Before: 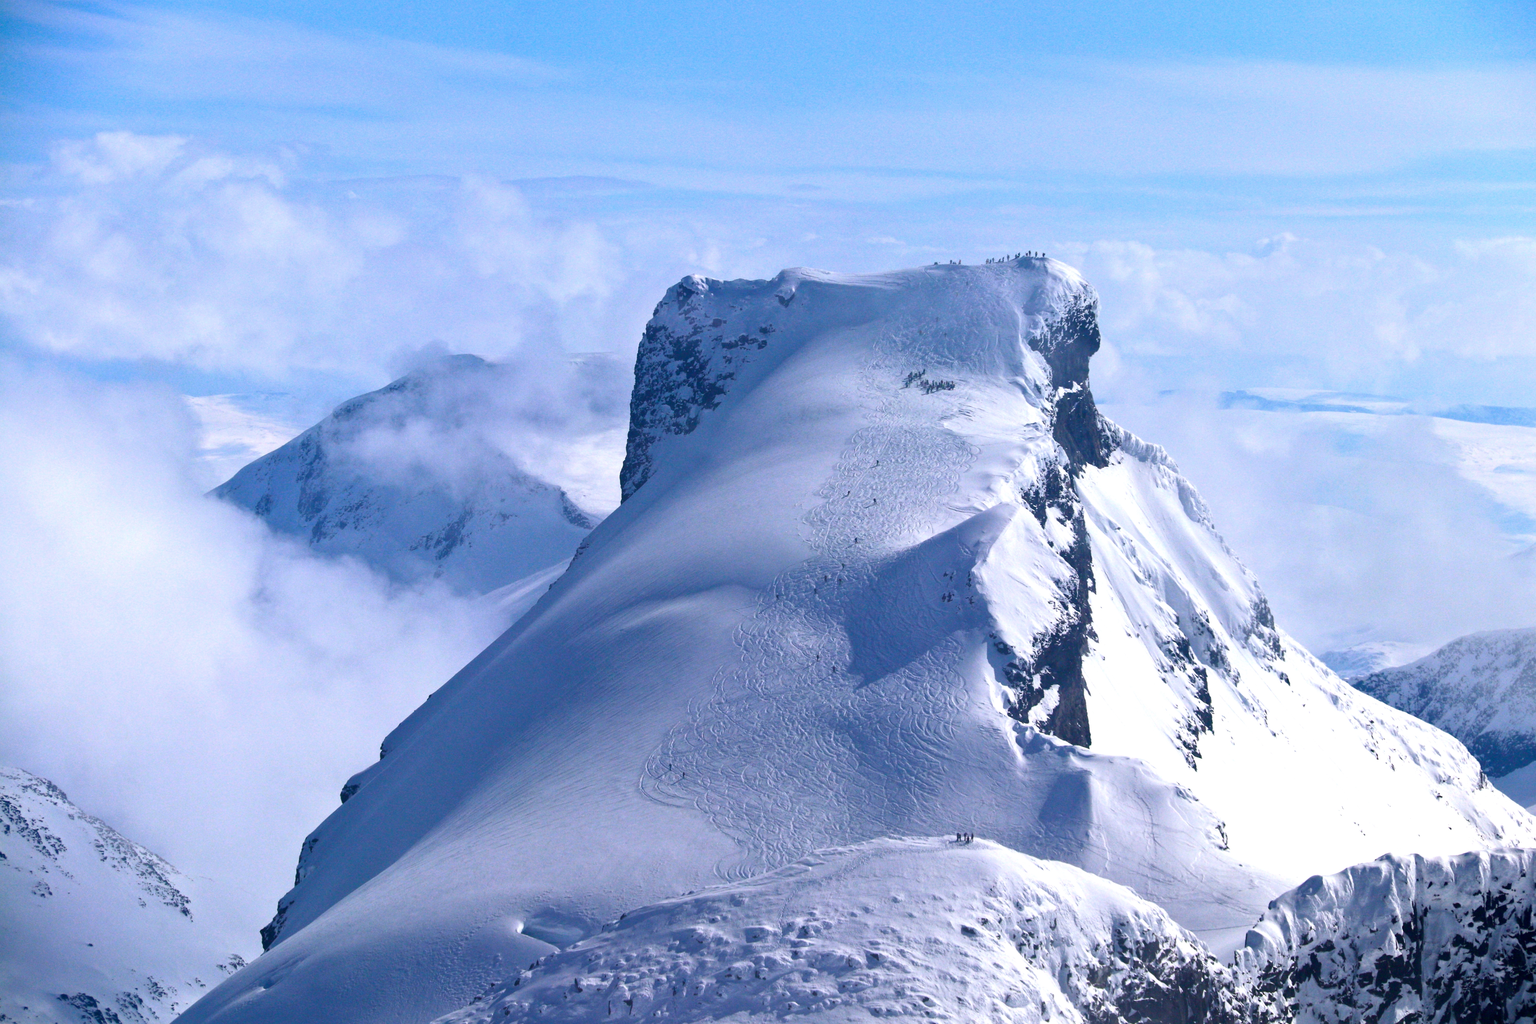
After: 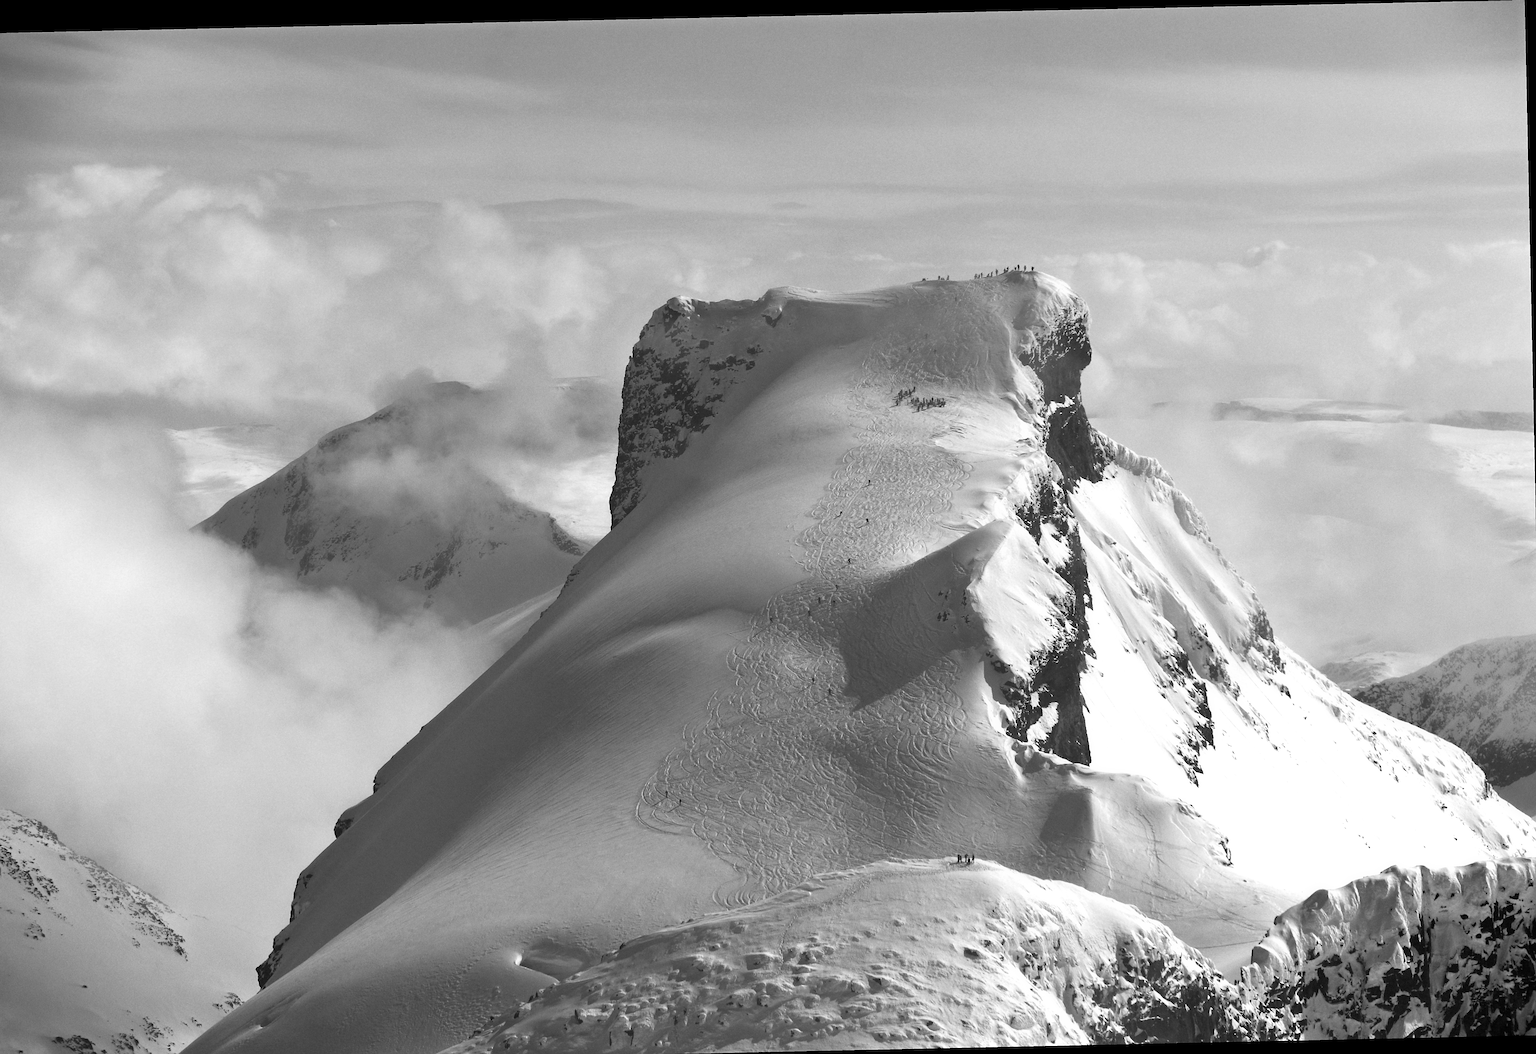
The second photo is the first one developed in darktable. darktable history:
rotate and perspective: rotation -1.24°, automatic cropping off
crop and rotate: left 1.774%, right 0.633%, bottom 1.28%
sharpen: on, module defaults
monochrome: a 0, b 0, size 0.5, highlights 0.57
white balance: red 1.004, blue 1.024
